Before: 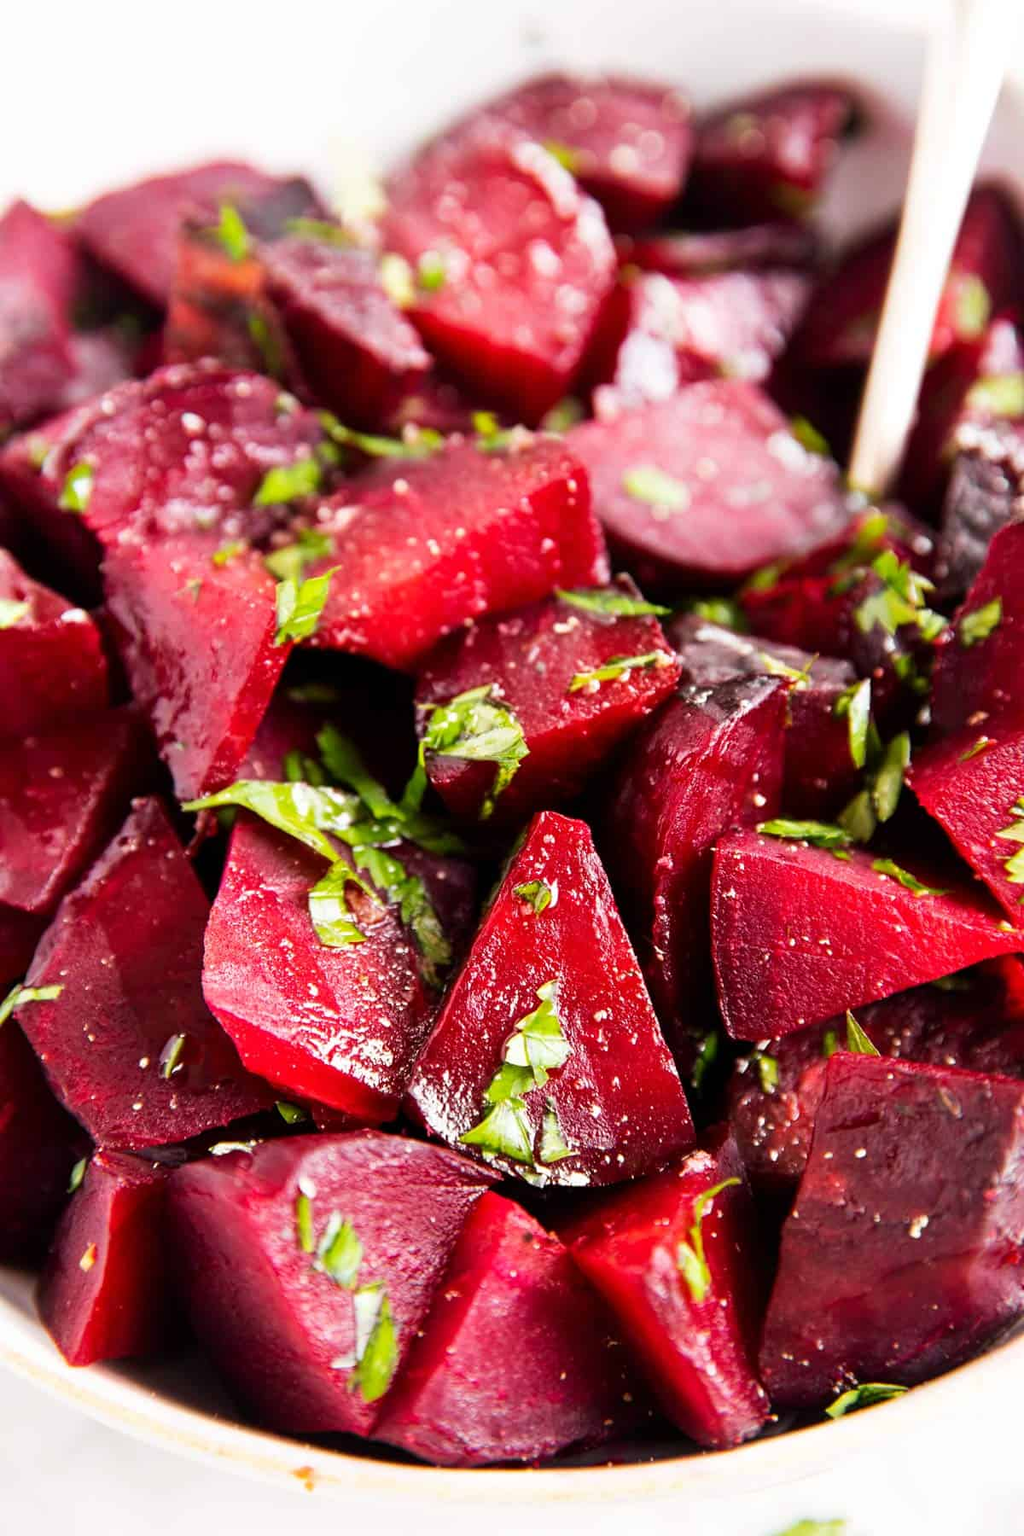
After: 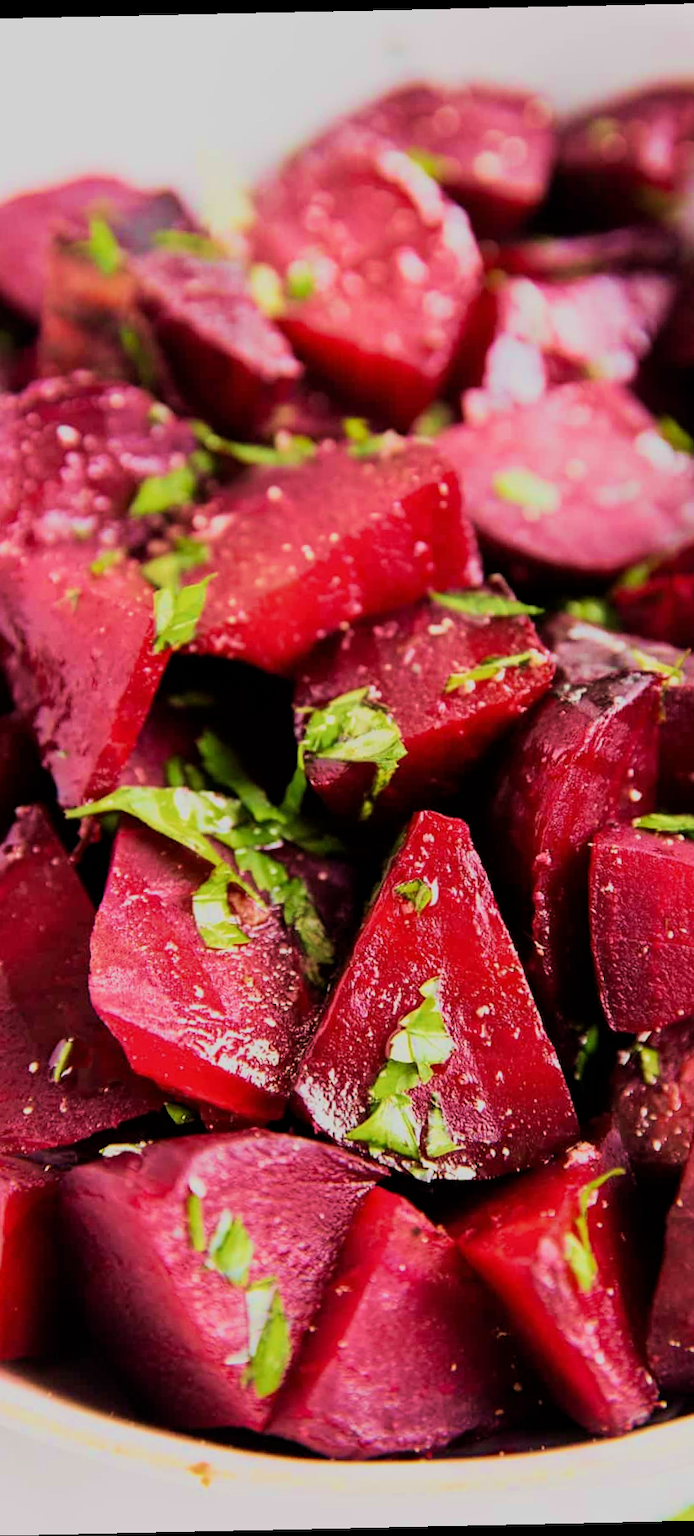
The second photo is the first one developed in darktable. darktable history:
rotate and perspective: rotation -1.24°, automatic cropping off
filmic rgb: black relative exposure -16 EV, white relative exposure 6.12 EV, hardness 5.22
crop and rotate: left 12.673%, right 20.66%
velvia: strength 75%
